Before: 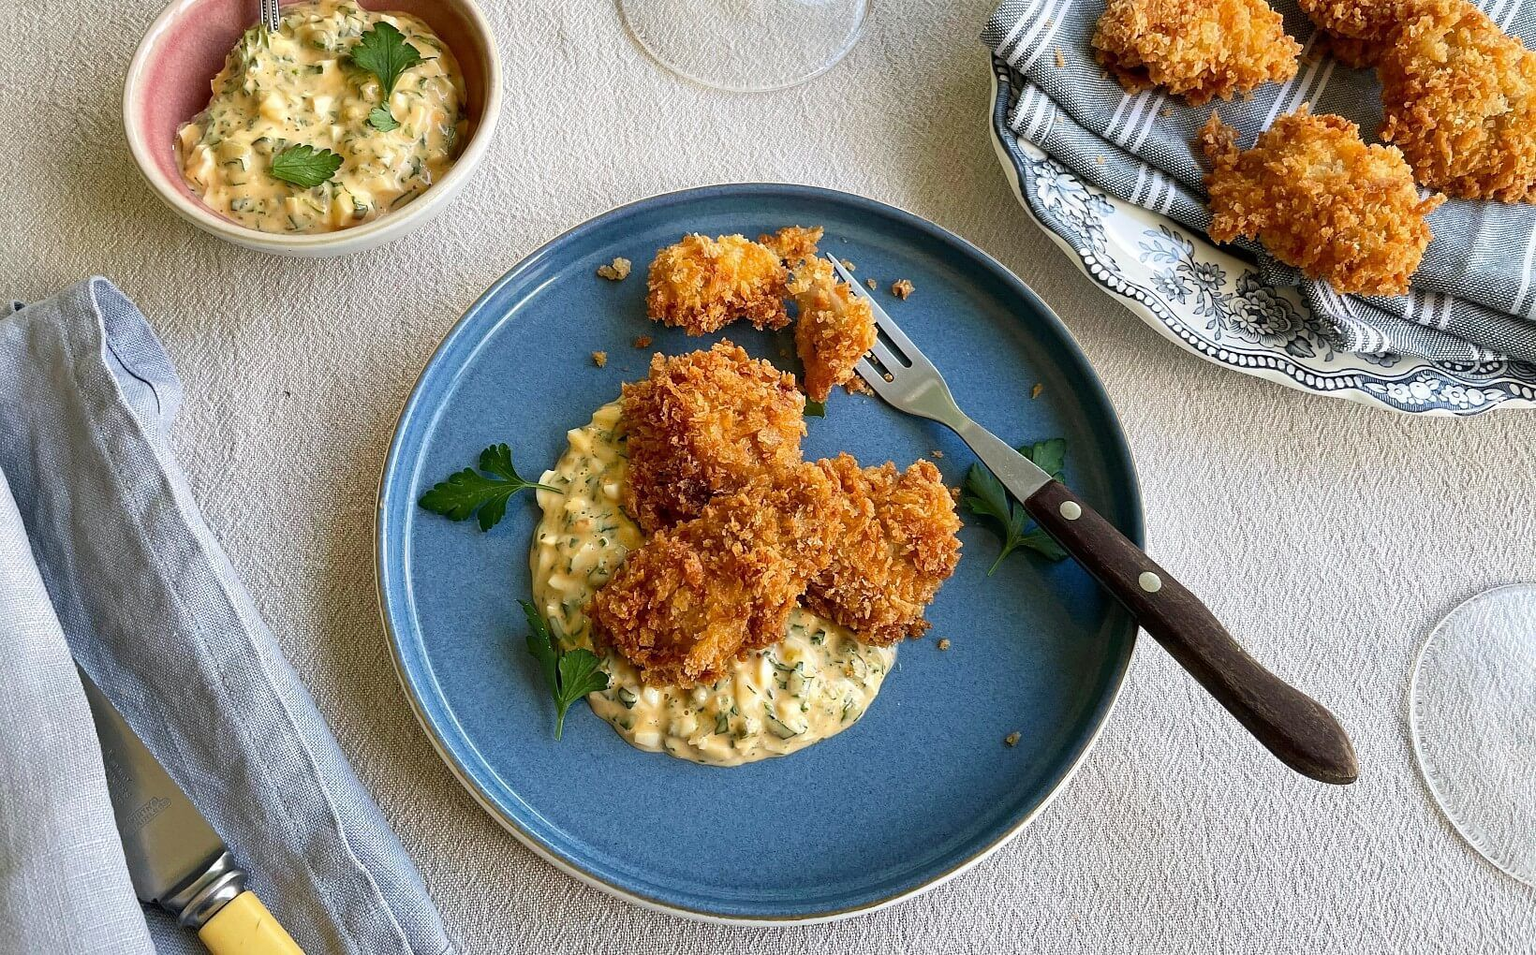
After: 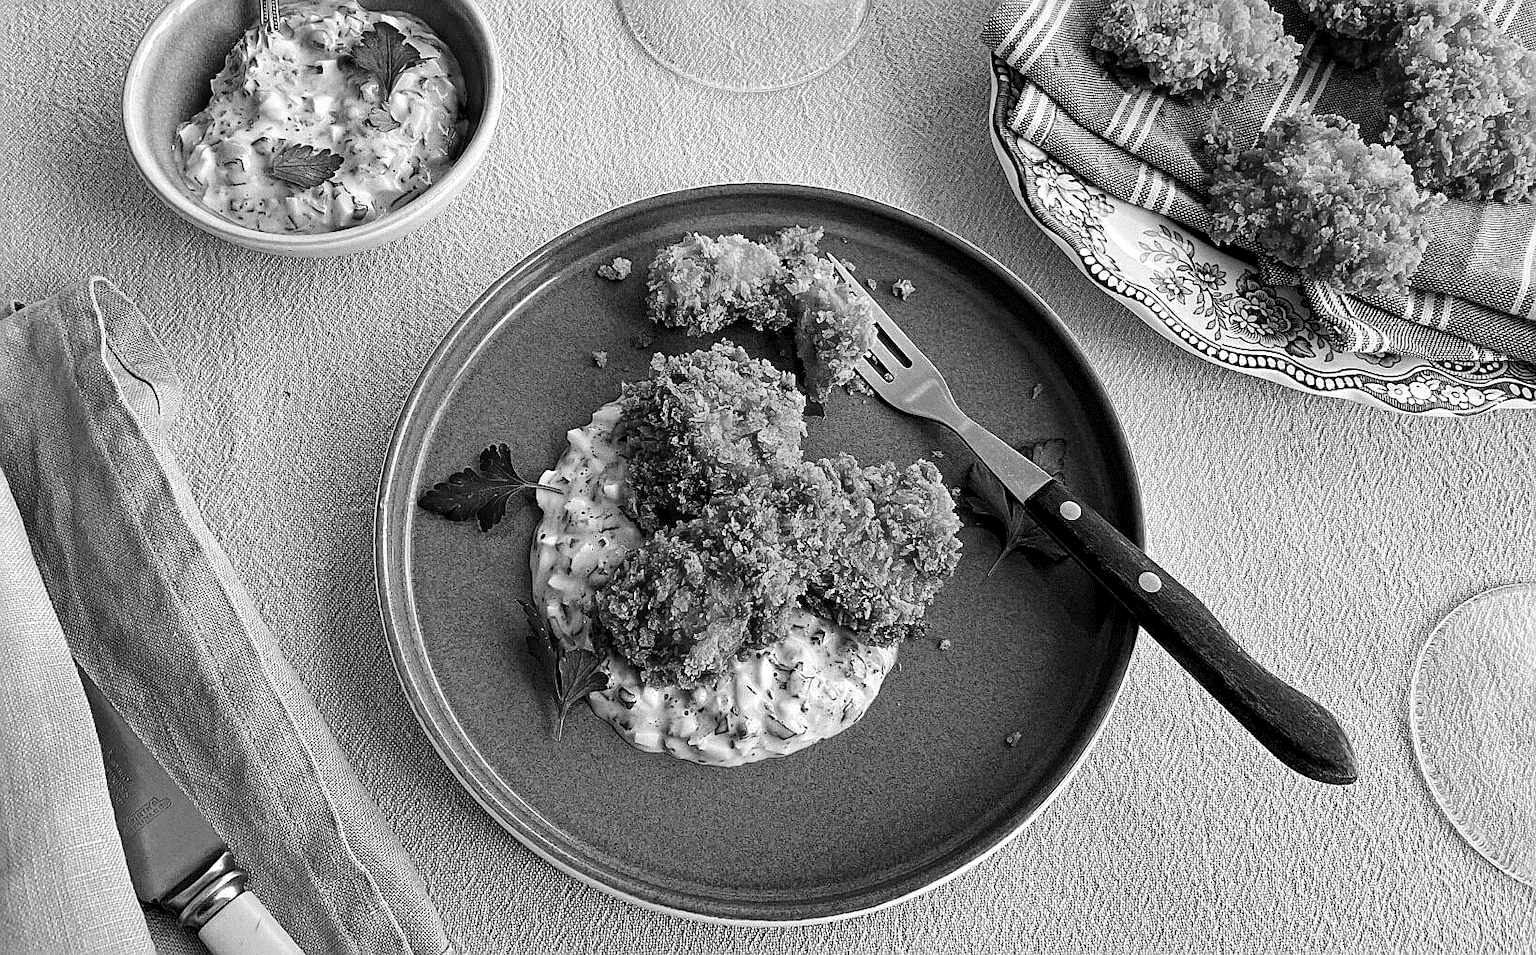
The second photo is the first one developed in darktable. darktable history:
levels: levels [0.016, 0.5, 0.996]
contrast brightness saturation: contrast 0.08, saturation 0.02
velvia: strength 10%
vibrance: vibrance 15%
tone curve: curves: ch0 [(0, 0.008) (0.083, 0.073) (0.28, 0.286) (0.528, 0.559) (0.961, 0.966) (1, 1)], color space Lab, linked channels, preserve colors none
sharpen: amount 0.575
contrast equalizer: octaves 7, y [[0.515 ×6], [0.507 ×6], [0.425 ×6], [0 ×6], [0 ×6]]
haze removal: strength 0.02, distance 0.25, compatibility mode true, adaptive false
color zones: curves: ch0 [(0, 0.5) (0.143, 0.5) (0.286, 0.5) (0.429, 0.5) (0.62, 0.489) (0.714, 0.445) (0.844, 0.496) (1, 0.5)]; ch1 [(0, 0.5) (0.143, 0.5) (0.286, 0.5) (0.429, 0.5) (0.571, 0.5) (0.714, 0.523) (0.857, 0.5) (1, 0.5)]
shadows and highlights: shadows 10, white point adjustment 1, highlights -40
exposure: black level correction 0.002, exposure -0.1 EV, compensate highlight preservation false
local contrast: mode bilateral grid, contrast 28, coarseness 16, detail 115%, midtone range 0.2
grain: strength 26%
